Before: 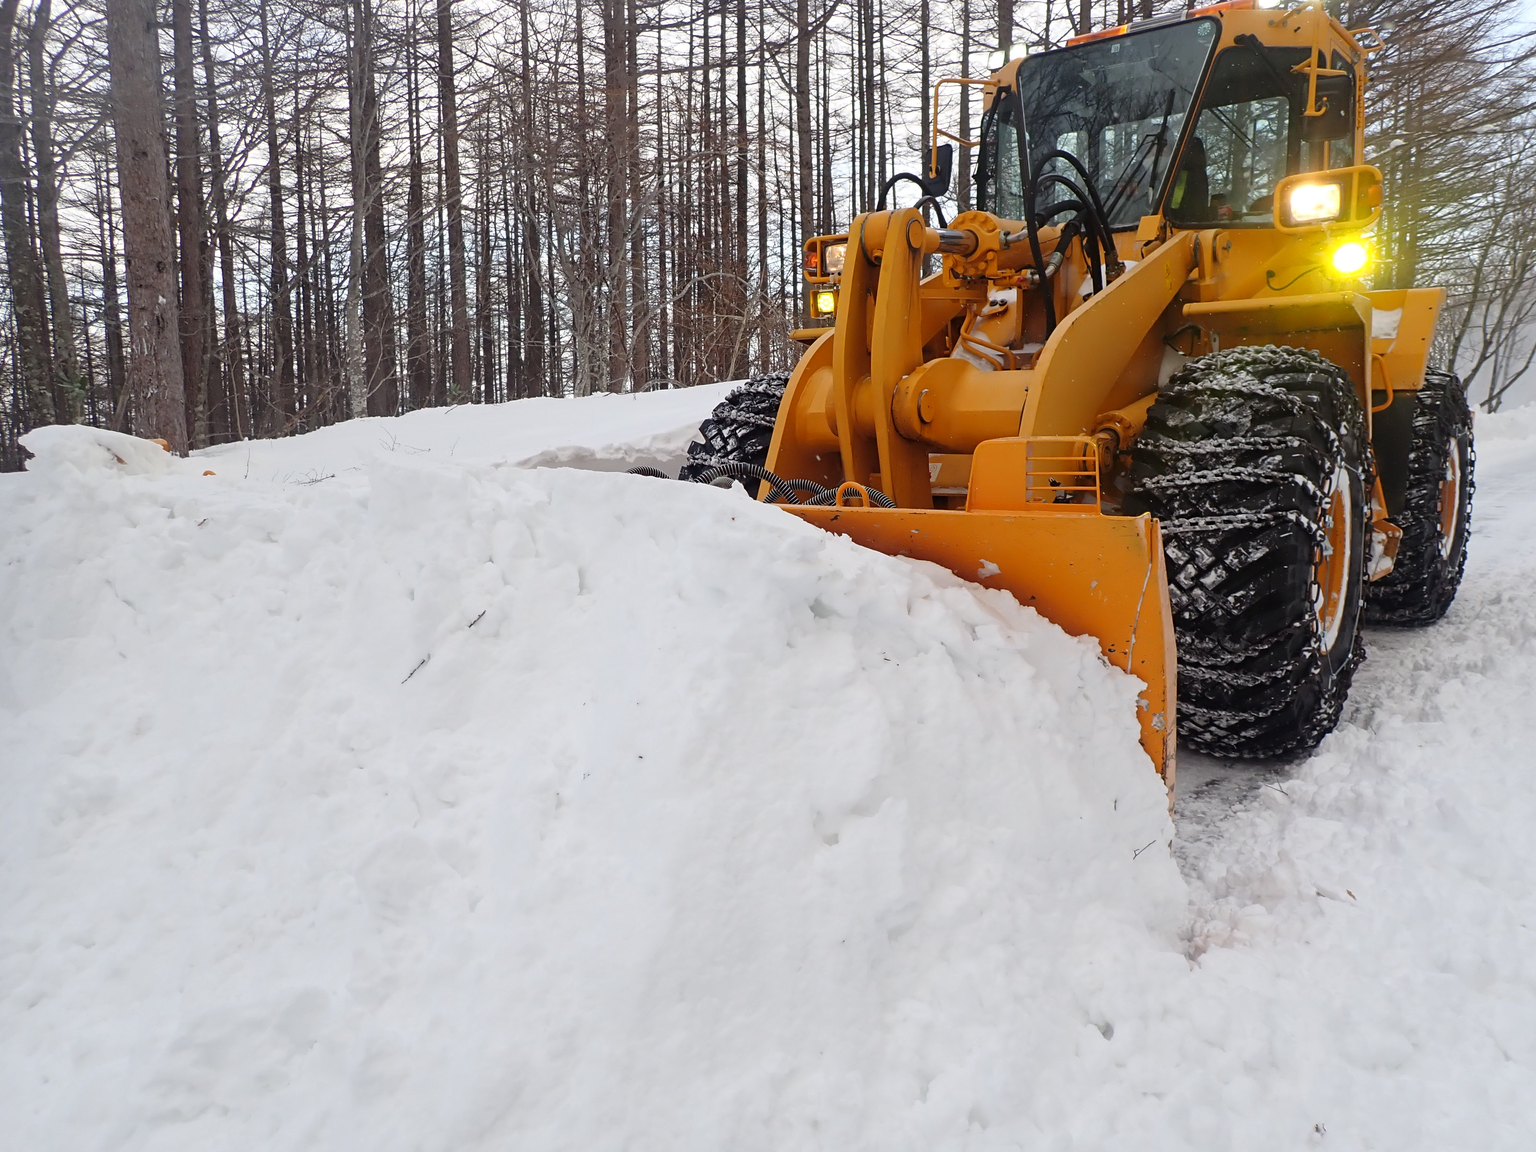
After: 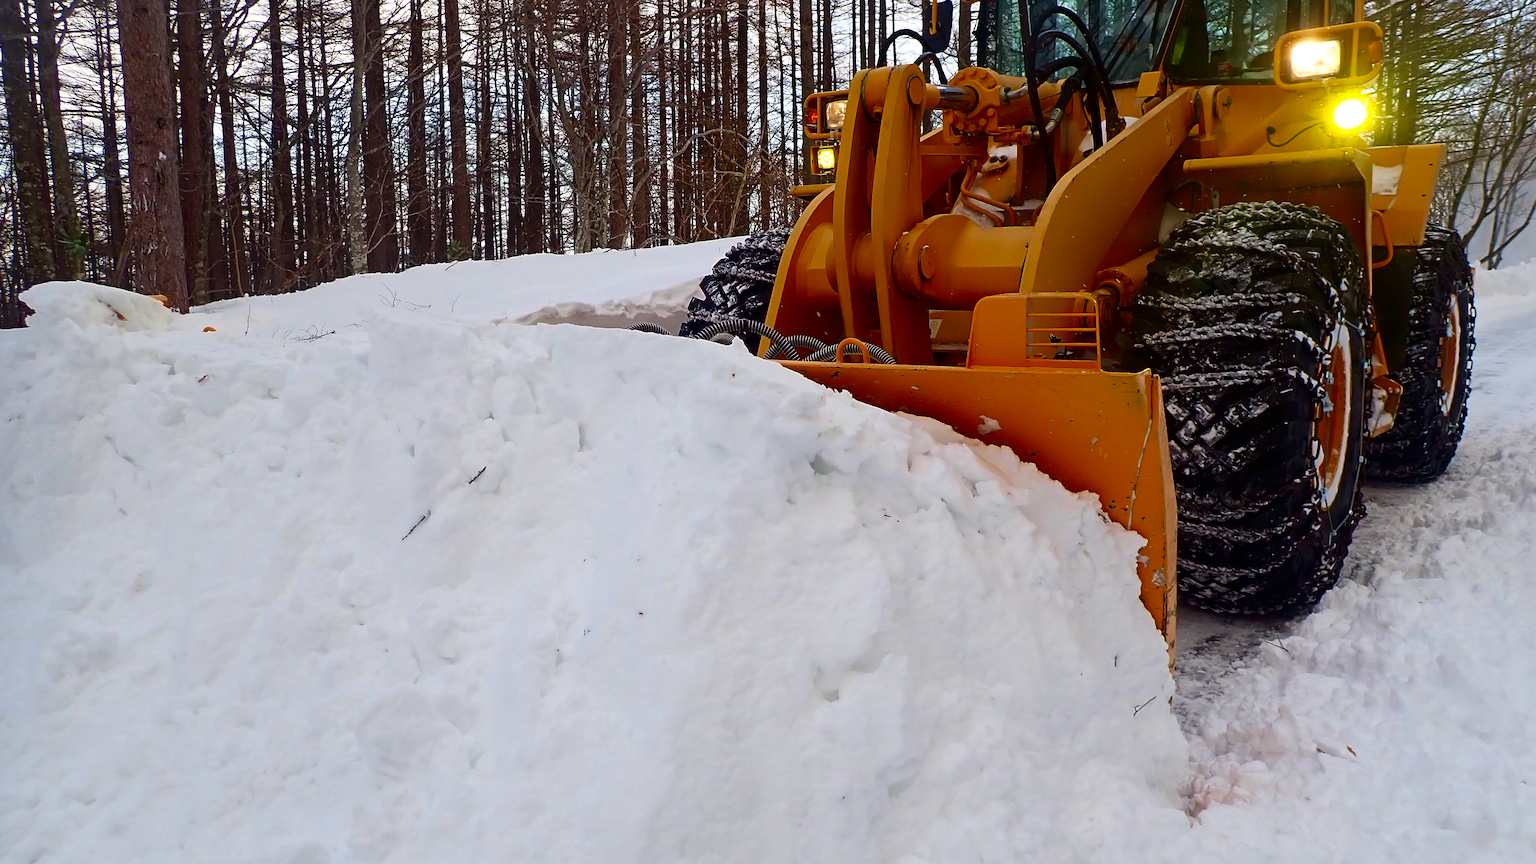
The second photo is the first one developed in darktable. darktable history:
crop and rotate: top 12.5%, bottom 12.5%
sharpen: radius 1.458, amount 0.398, threshold 1.271
velvia: strength 75%
contrast brightness saturation: contrast 0.1, brightness -0.26, saturation 0.14
